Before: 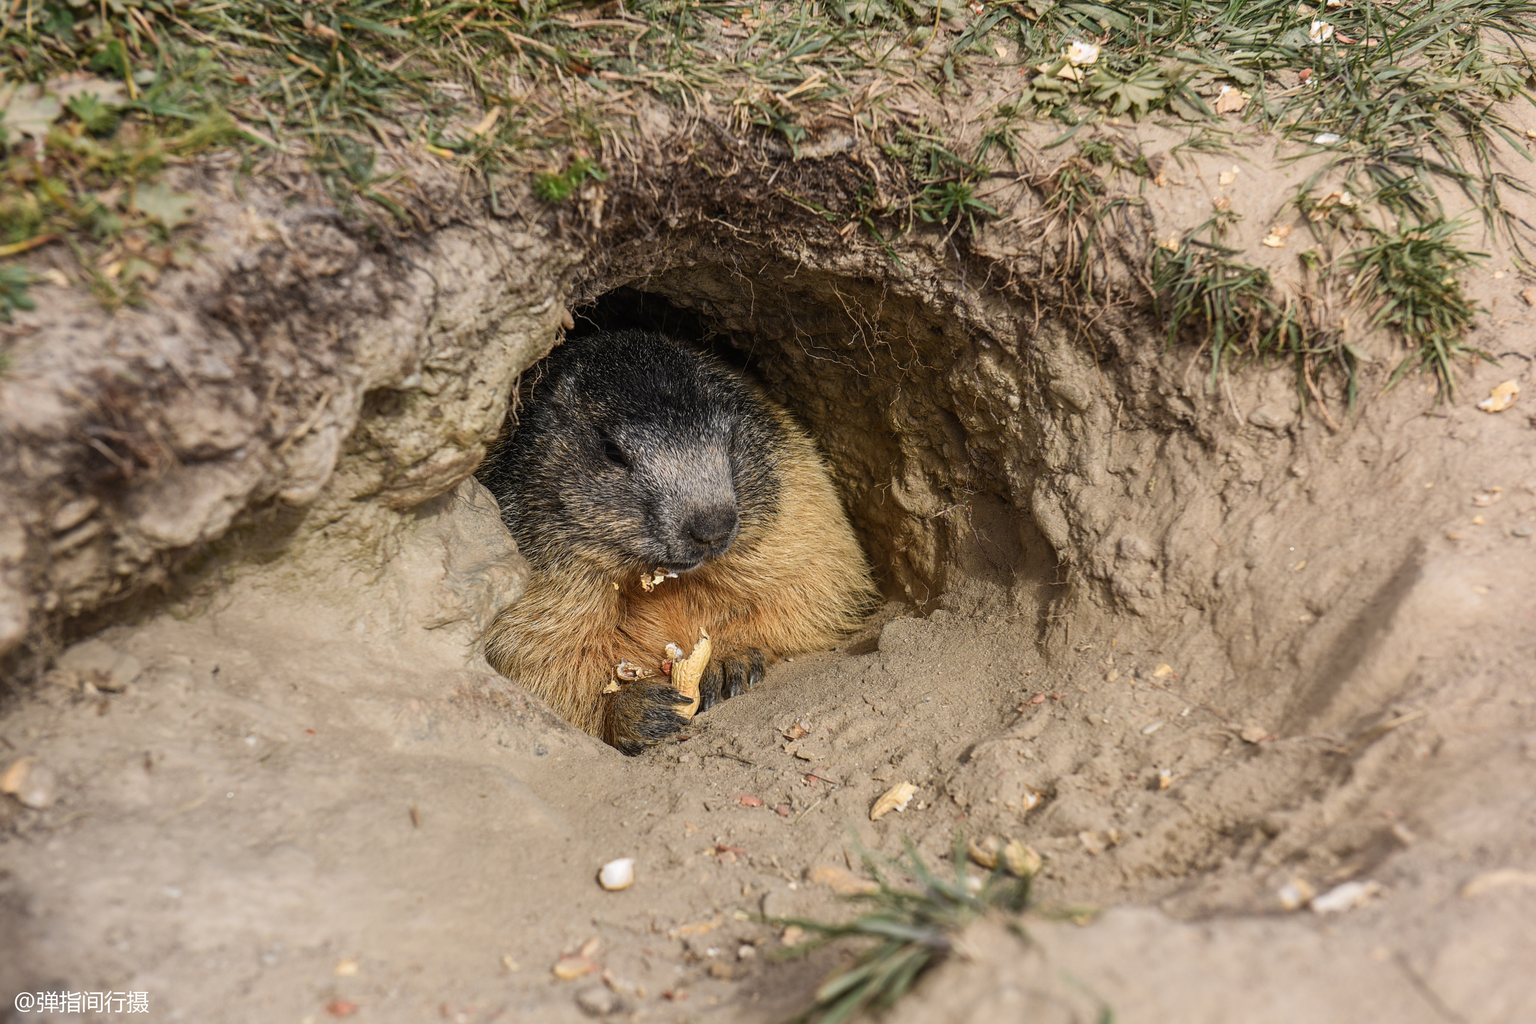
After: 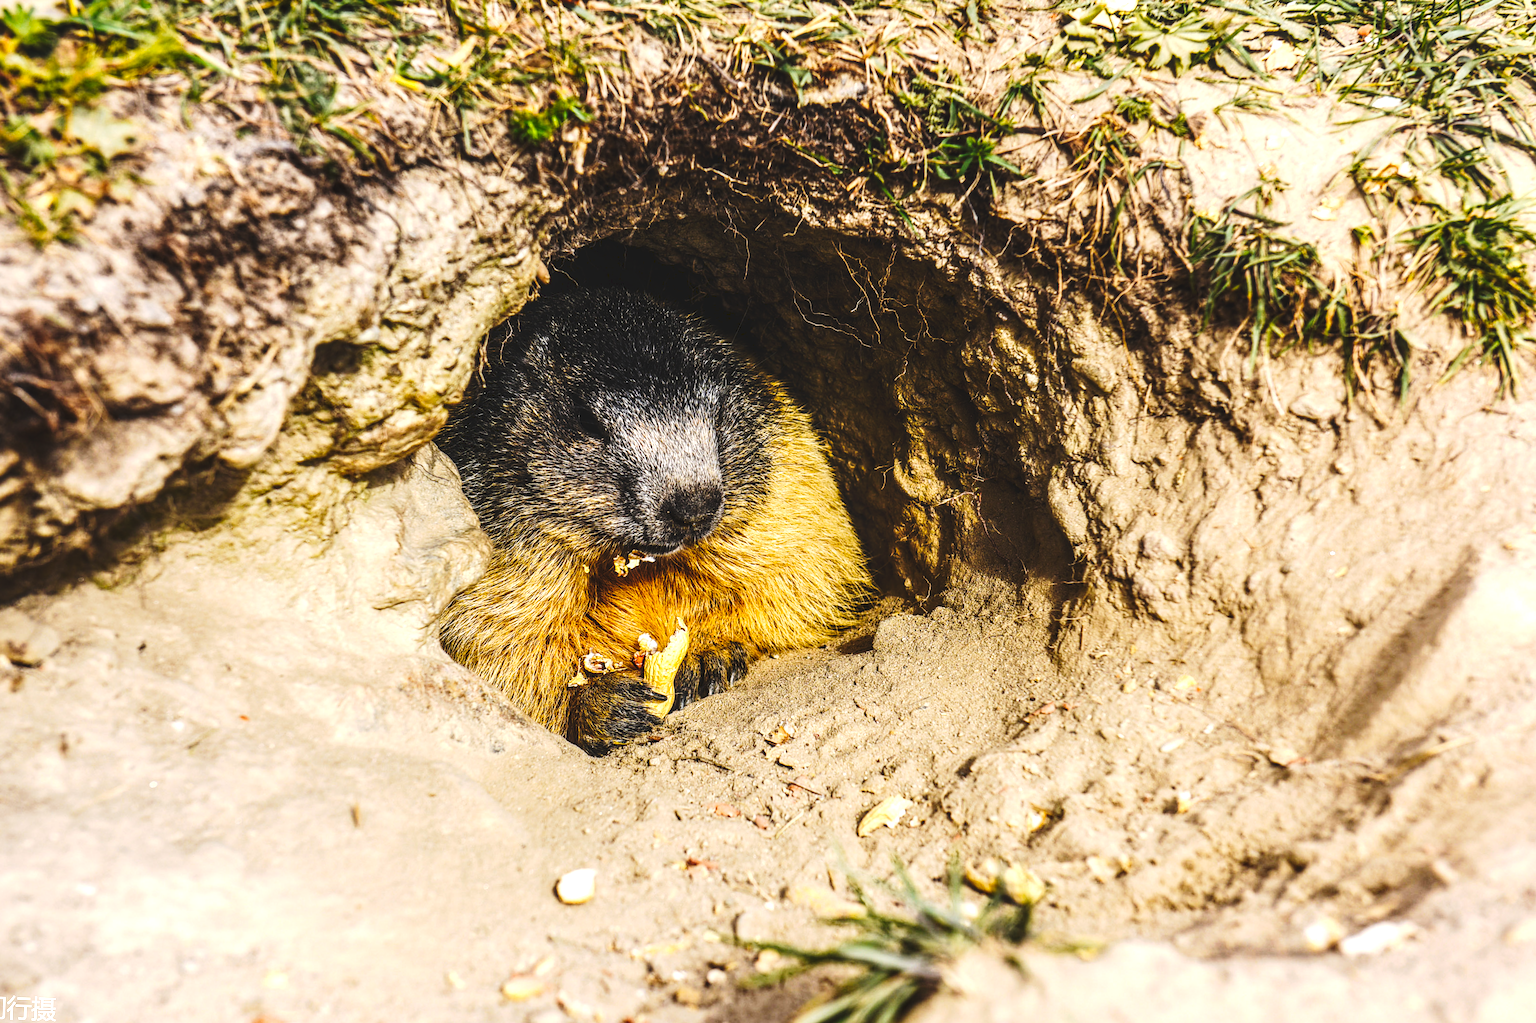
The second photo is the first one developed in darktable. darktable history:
color balance rgb: linear chroma grading › global chroma 15%, perceptual saturation grading › global saturation 30%
crop and rotate: angle -1.96°, left 3.097%, top 4.154%, right 1.586%, bottom 0.529%
white balance: emerald 1
tone equalizer: -8 EV -1.08 EV, -7 EV -1.01 EV, -6 EV -0.867 EV, -5 EV -0.578 EV, -3 EV 0.578 EV, -2 EV 0.867 EV, -1 EV 1.01 EV, +0 EV 1.08 EV, edges refinement/feathering 500, mask exposure compensation -1.57 EV, preserve details no
local contrast: on, module defaults
tone curve: curves: ch0 [(0, 0) (0.003, 0.077) (0.011, 0.079) (0.025, 0.085) (0.044, 0.095) (0.069, 0.109) (0.1, 0.124) (0.136, 0.142) (0.177, 0.169) (0.224, 0.207) (0.277, 0.267) (0.335, 0.347) (0.399, 0.442) (0.468, 0.54) (0.543, 0.635) (0.623, 0.726) (0.709, 0.813) (0.801, 0.882) (0.898, 0.934) (1, 1)], preserve colors none
